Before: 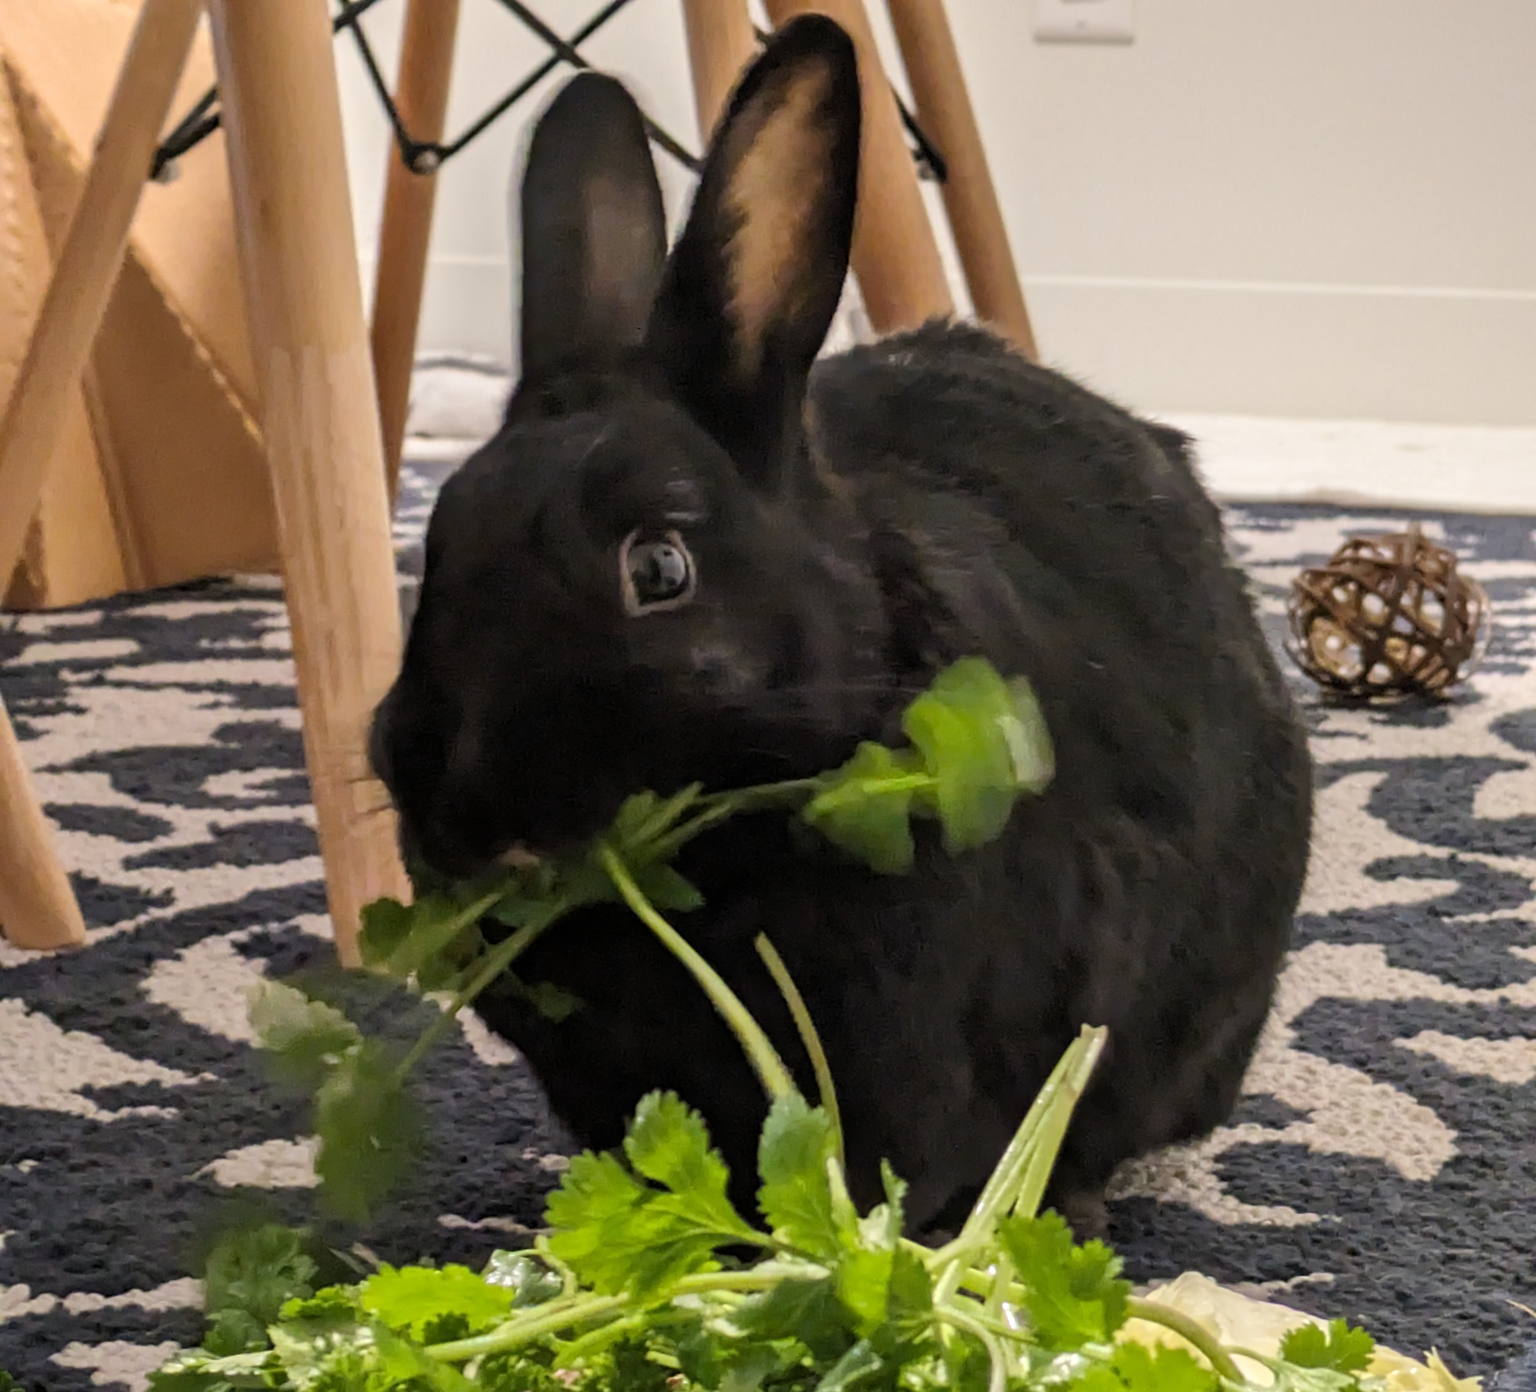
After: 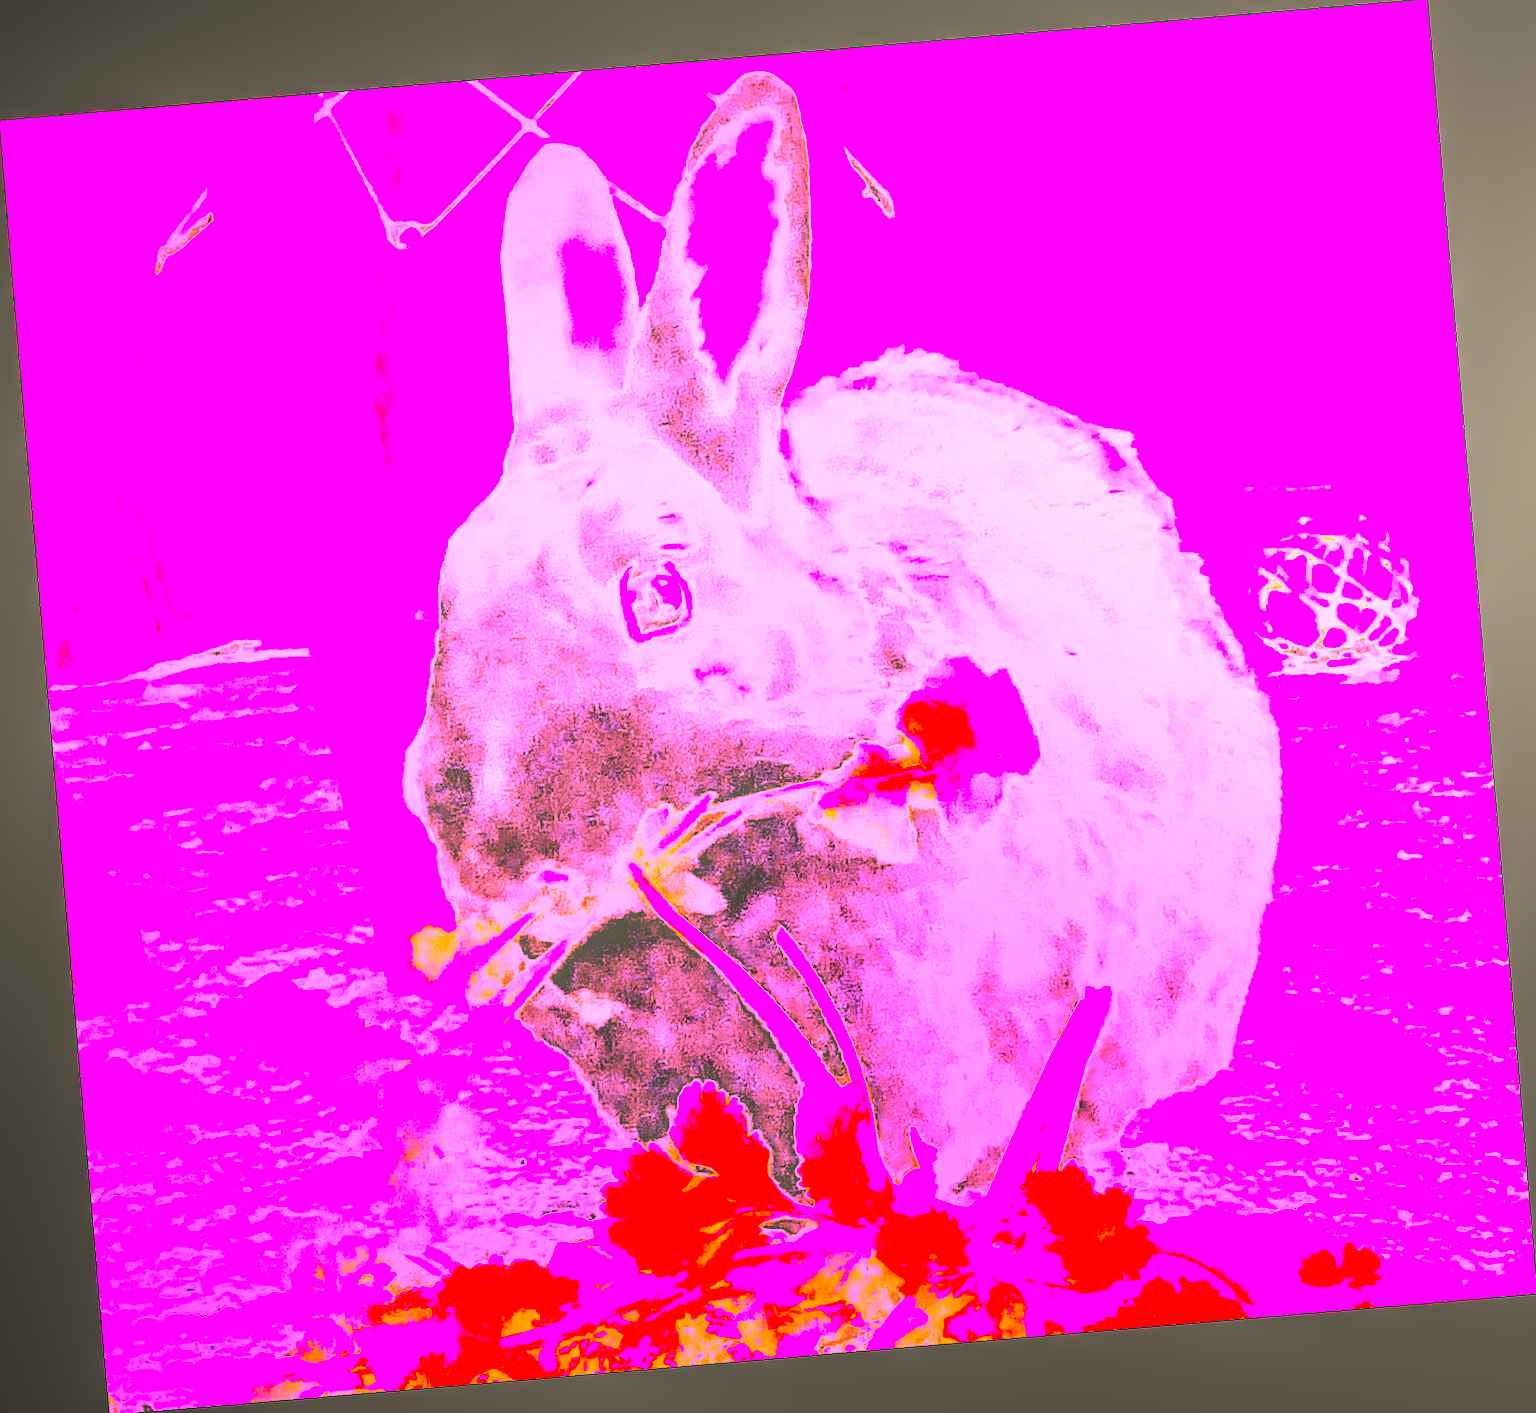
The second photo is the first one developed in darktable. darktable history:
exposure: black level correction 0, exposure 1.173 EV, compensate exposure bias true, compensate highlight preservation false
tone equalizer: -8 EV -0.75 EV, -7 EV -0.7 EV, -6 EV -0.6 EV, -5 EV -0.4 EV, -3 EV 0.4 EV, -2 EV 0.6 EV, -1 EV 0.7 EV, +0 EV 0.75 EV, edges refinement/feathering 500, mask exposure compensation -1.57 EV, preserve details no
rotate and perspective: rotation -4.86°, automatic cropping off
white balance: red 8, blue 8
contrast equalizer: y [[0.5 ×6], [0.5 ×6], [0.5, 0.5, 0.501, 0.545, 0.707, 0.863], [0 ×6], [0 ×6]]
levels: black 3.83%, white 90.64%, levels [0.044, 0.416, 0.908]
color correction: highlights a* 2.72, highlights b* 22.8
local contrast: on, module defaults
